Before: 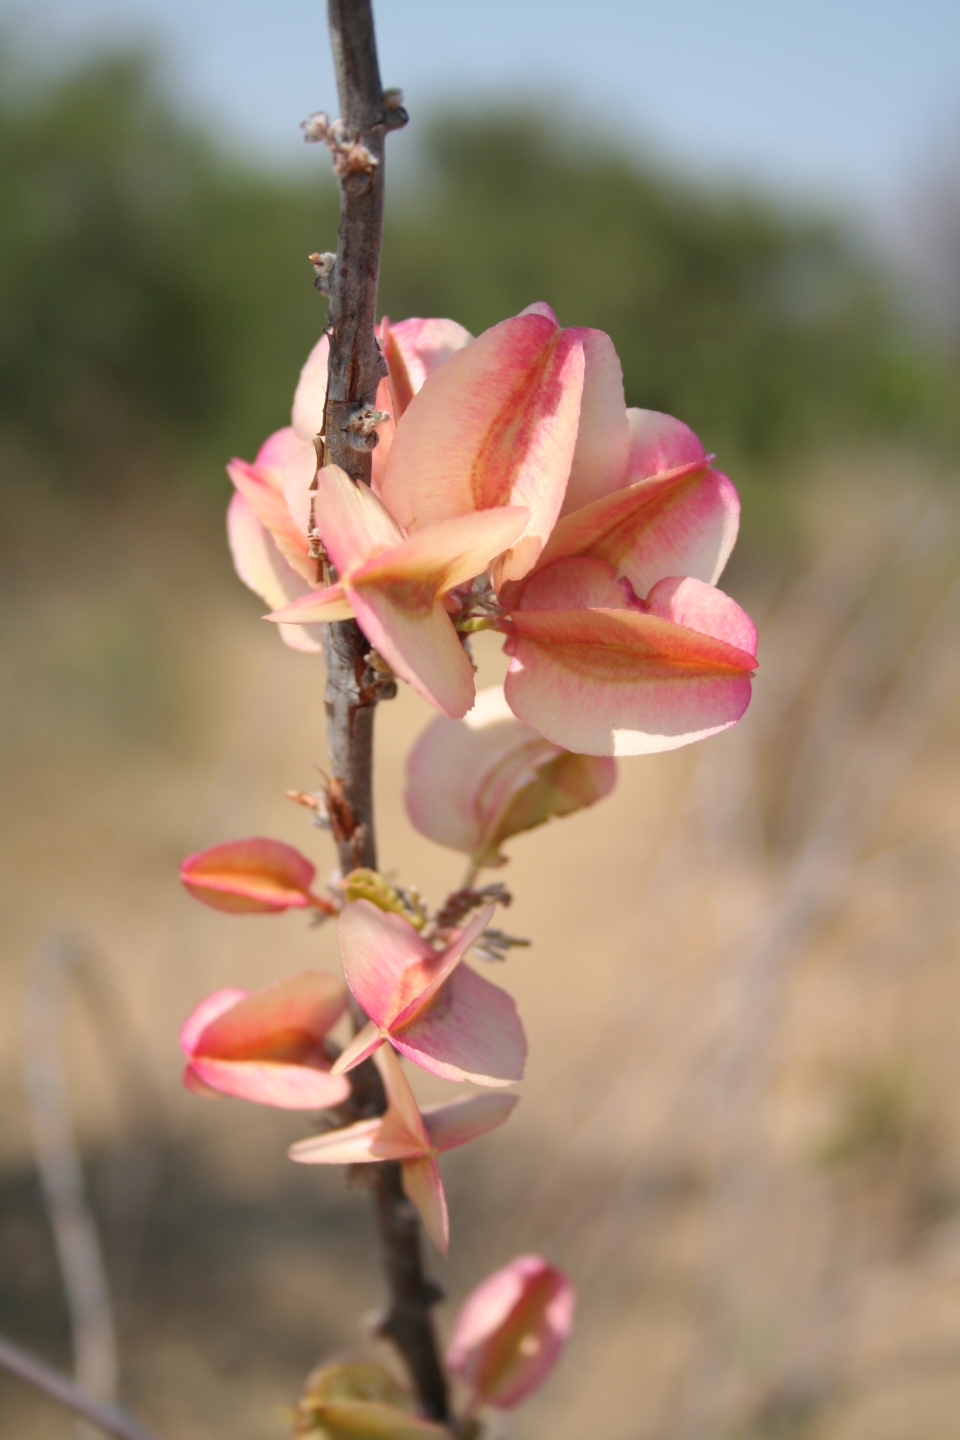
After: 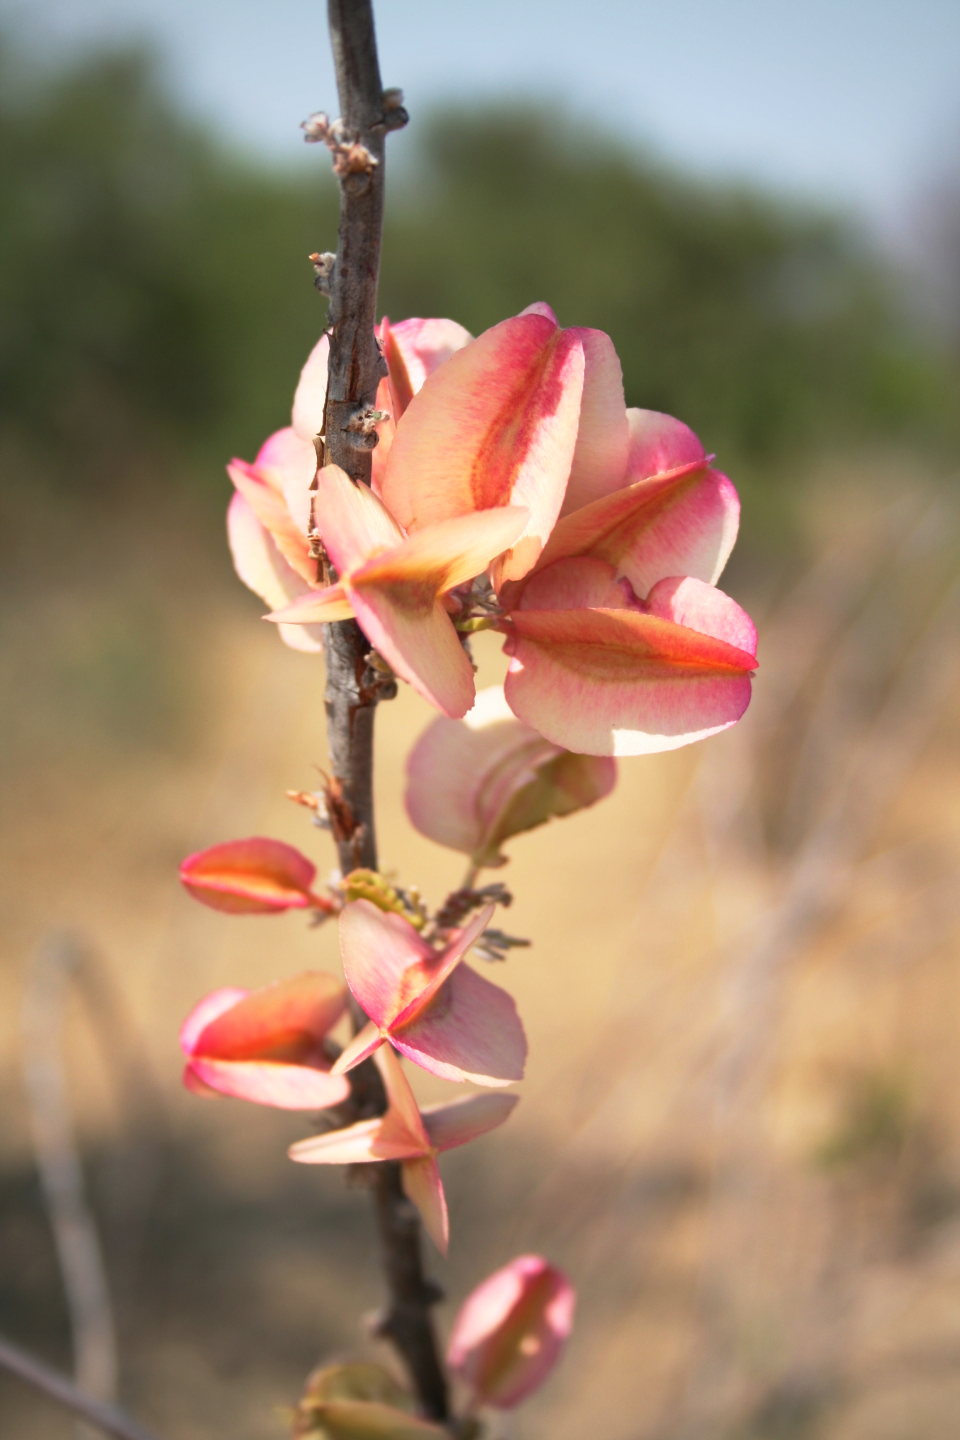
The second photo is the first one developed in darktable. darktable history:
base curve: curves: ch0 [(0, 0) (0.257, 0.25) (0.482, 0.586) (0.757, 0.871) (1, 1)], preserve colors none
vignetting: fall-off radius 95.16%
